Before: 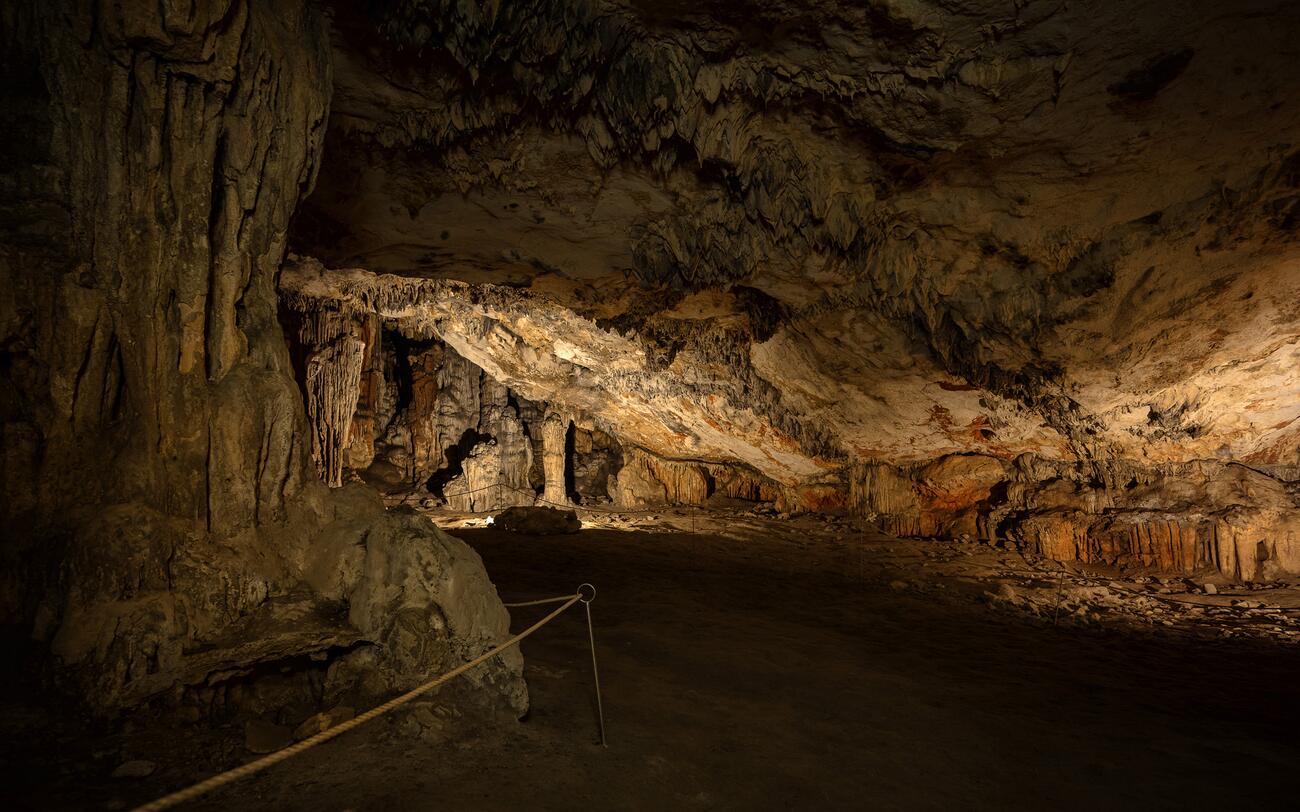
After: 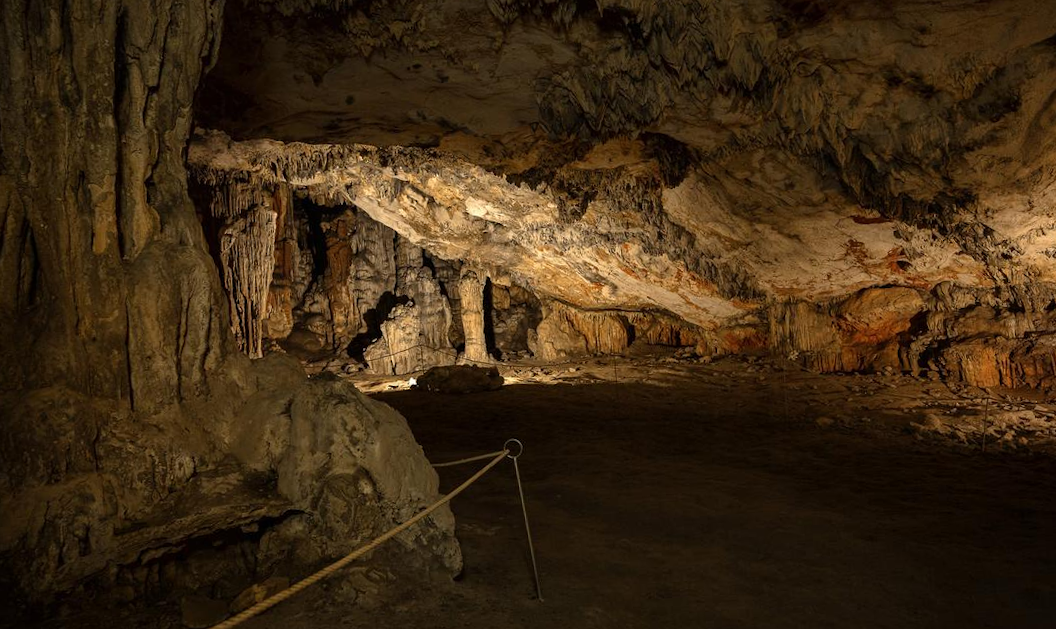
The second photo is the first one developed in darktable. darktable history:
crop and rotate: left 4.842%, top 15.51%, right 10.668%
rotate and perspective: rotation -3.52°, crop left 0.036, crop right 0.964, crop top 0.081, crop bottom 0.919
